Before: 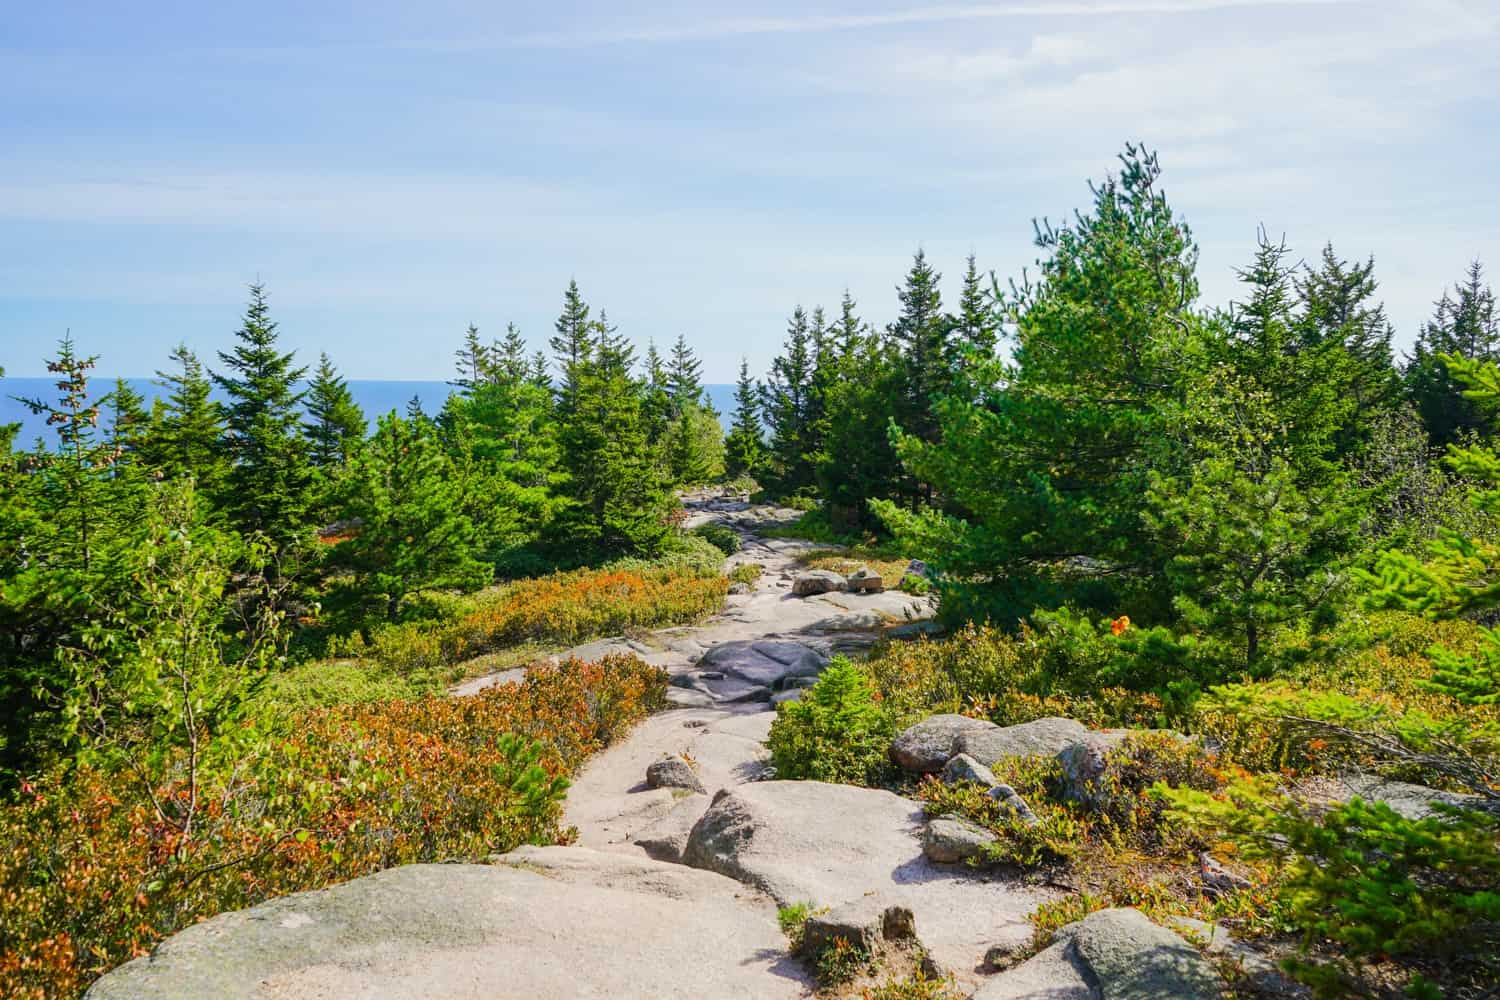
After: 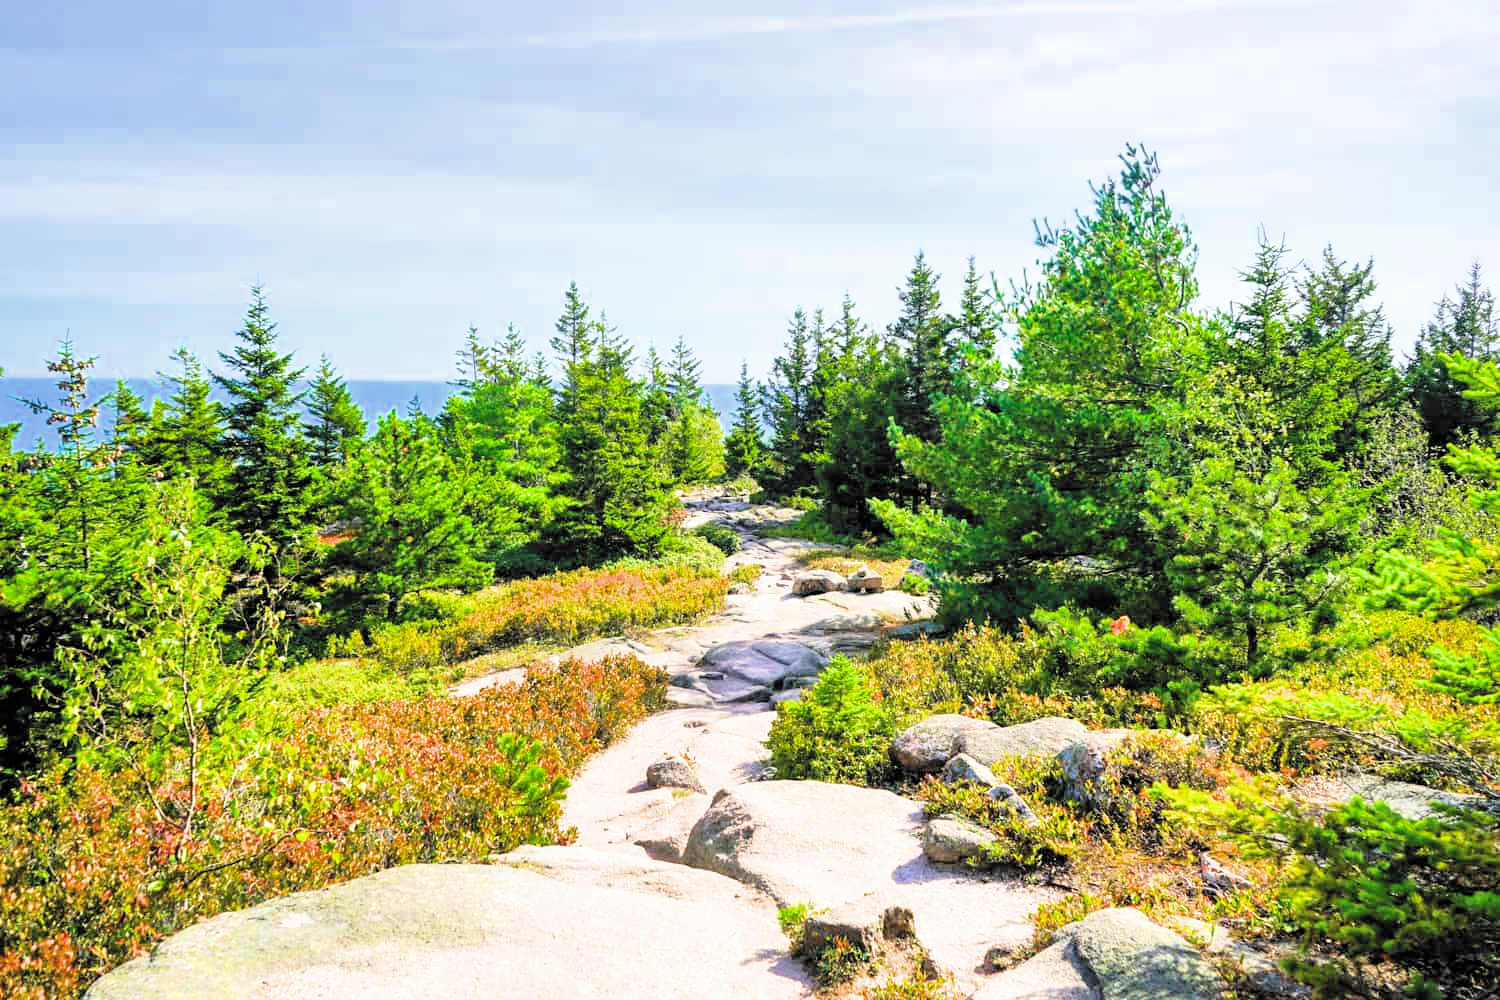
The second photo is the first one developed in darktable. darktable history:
filmic rgb: black relative exposure -5.11 EV, white relative exposure 3.96 EV, hardness 2.88, contrast 1.412, highlights saturation mix -20.81%, color science v6 (2022)
shadows and highlights: on, module defaults
exposure: black level correction 0, exposure 1.503 EV, compensate exposure bias true, compensate highlight preservation false
